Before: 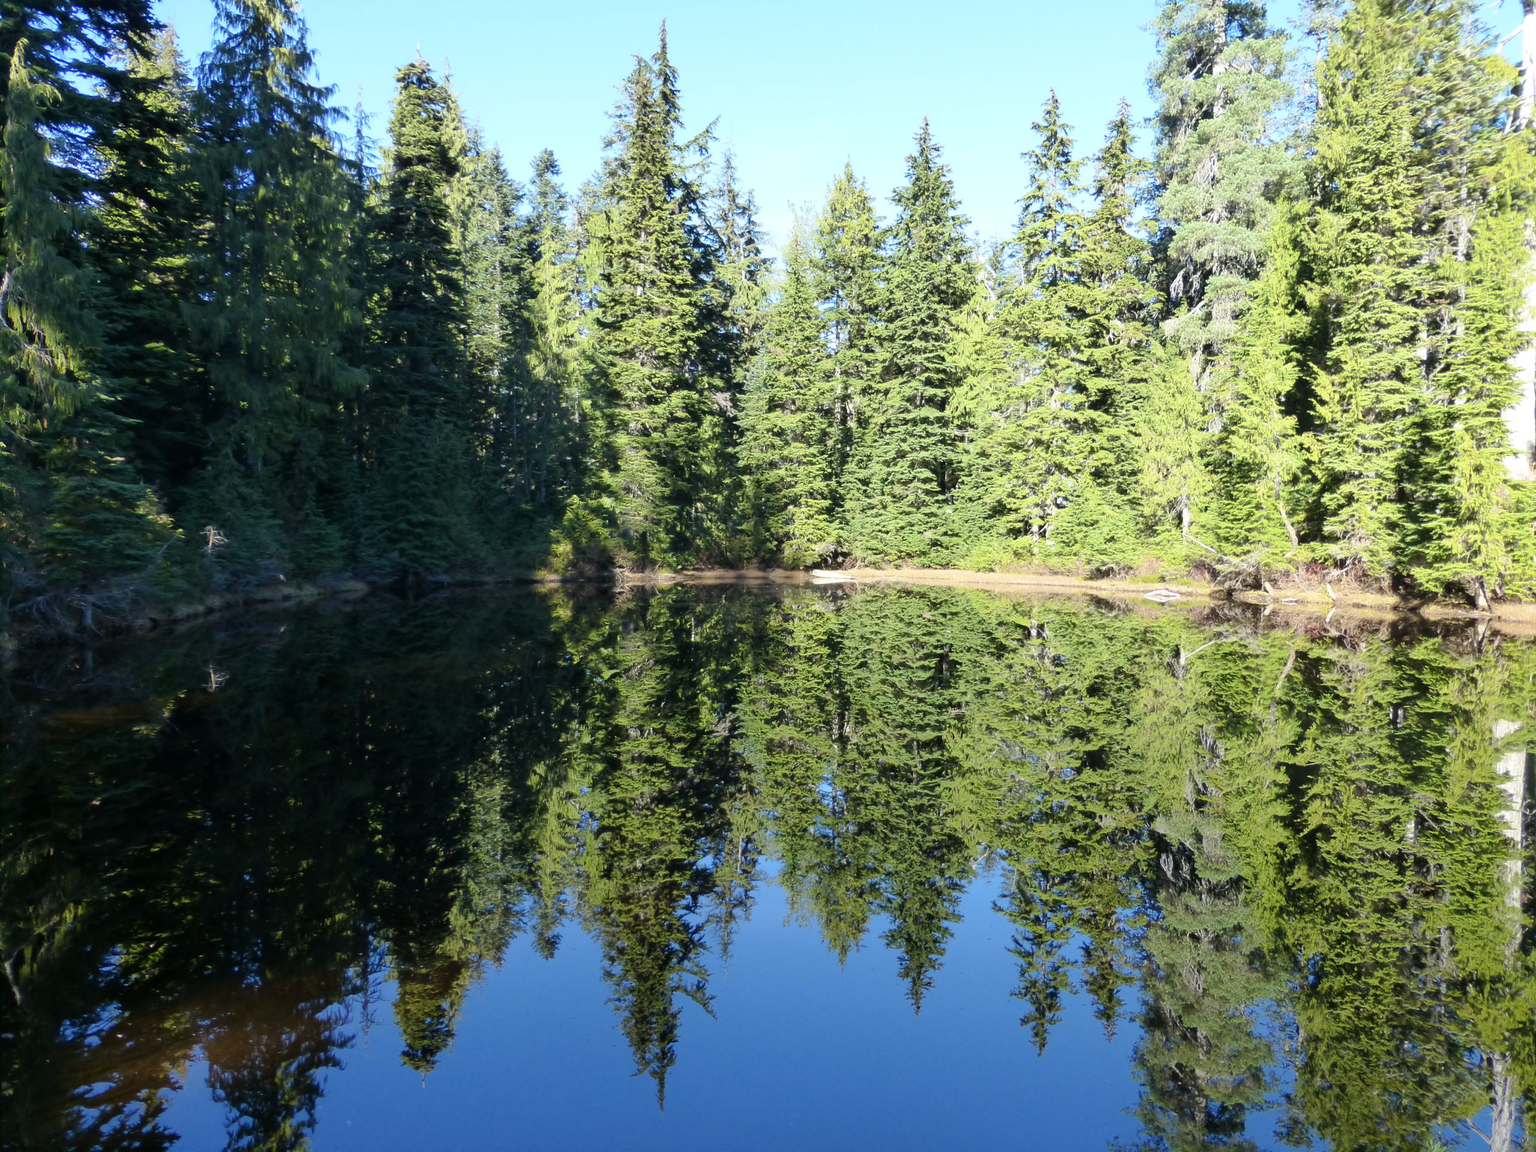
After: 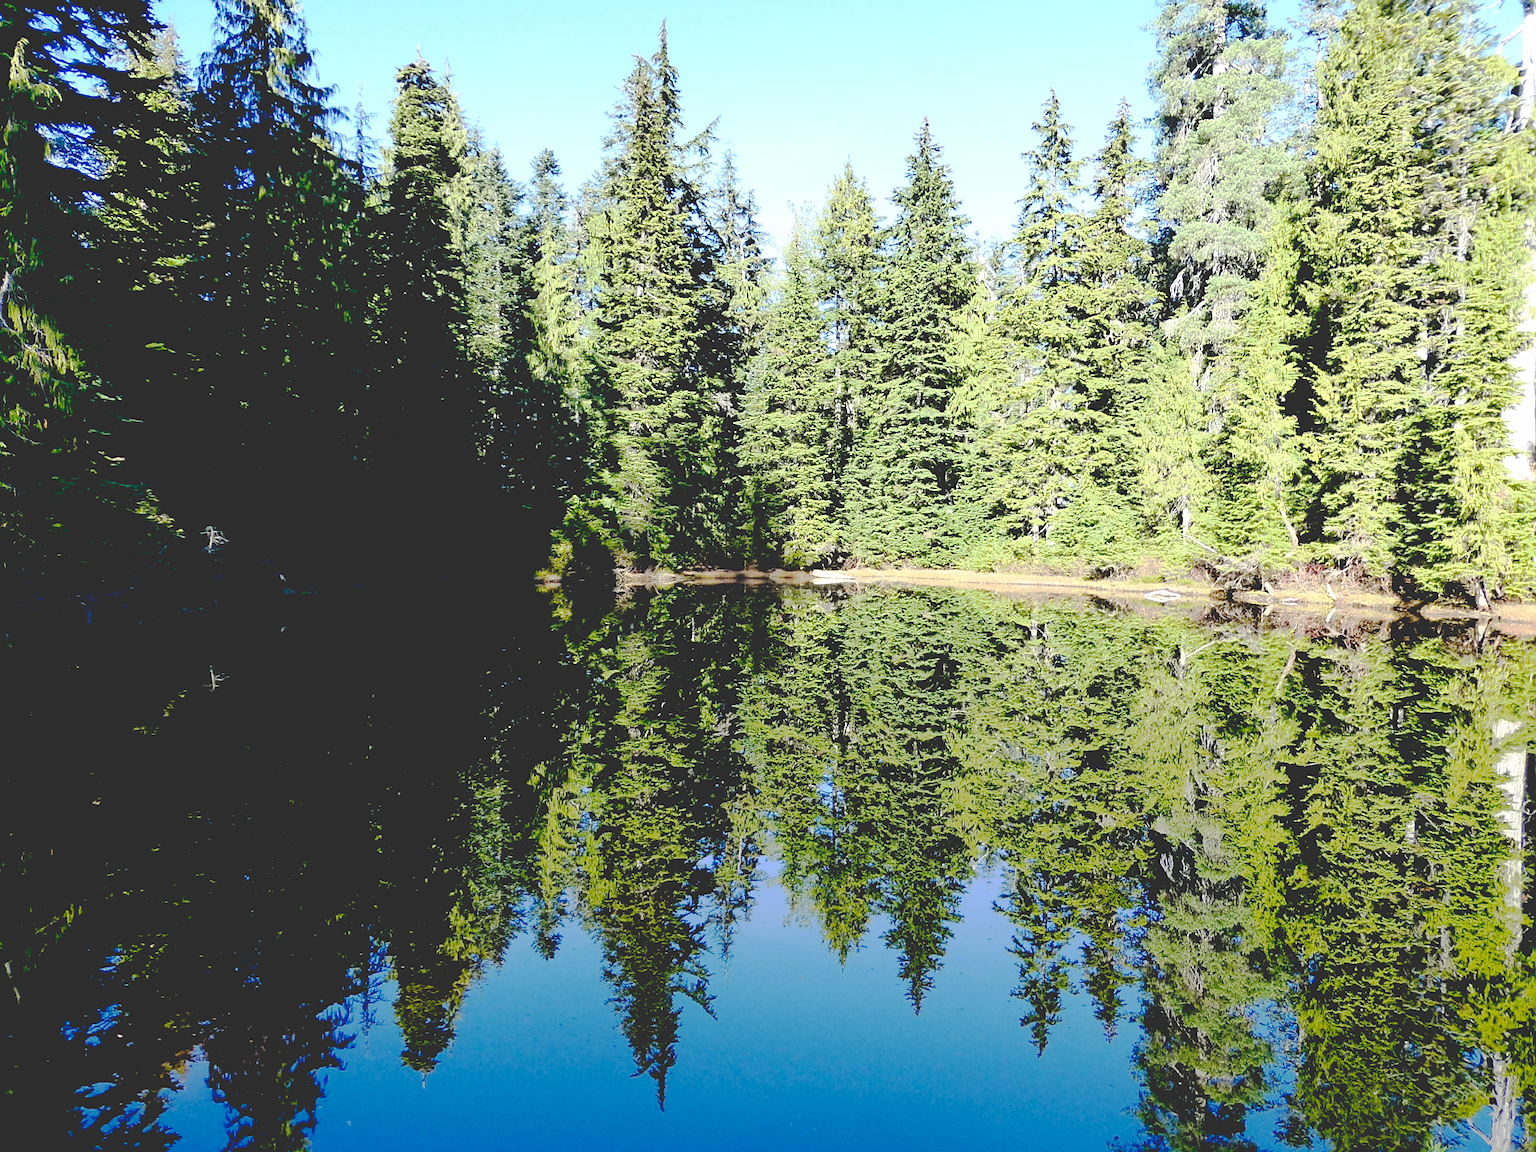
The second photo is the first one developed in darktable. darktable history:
sharpen: on, module defaults
base curve: curves: ch0 [(0.065, 0.026) (0.236, 0.358) (0.53, 0.546) (0.777, 0.841) (0.924, 0.992)], preserve colors none
